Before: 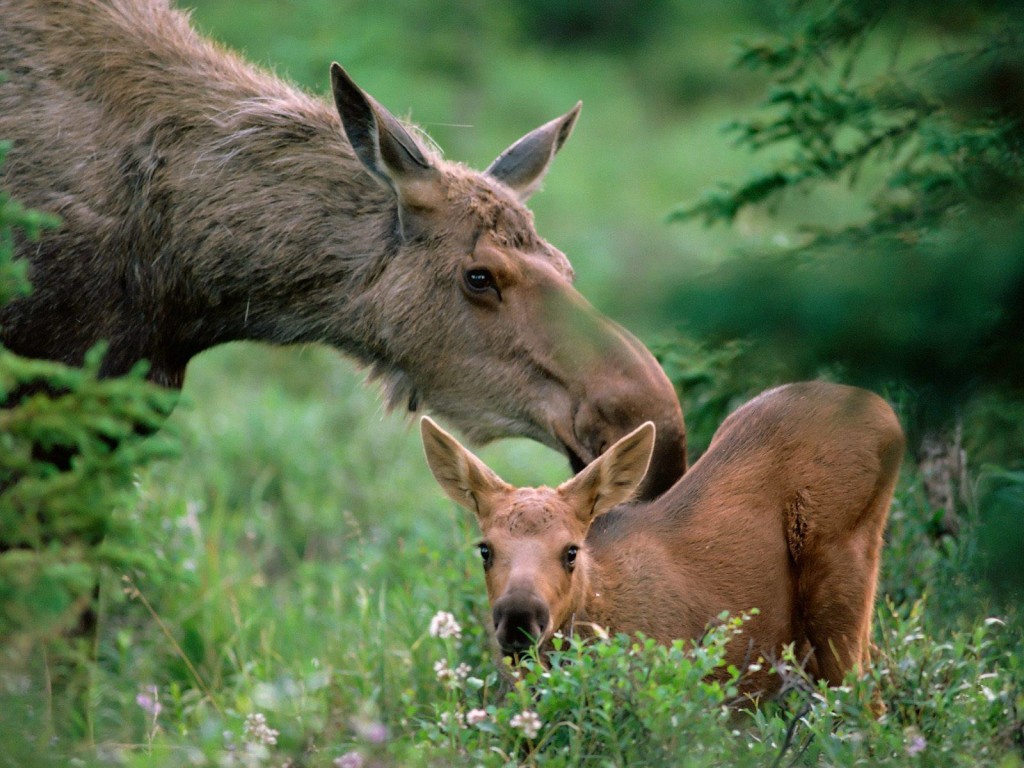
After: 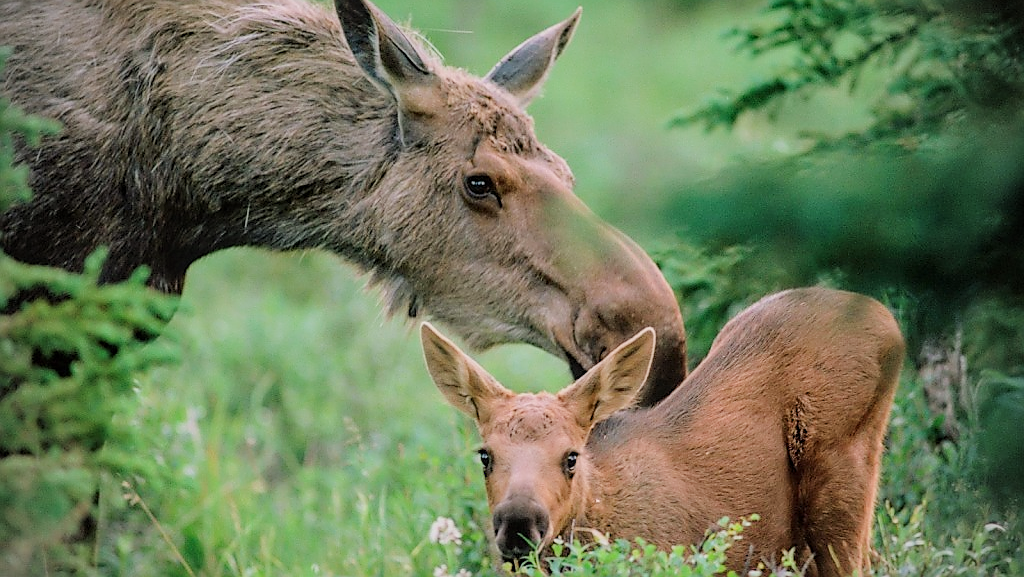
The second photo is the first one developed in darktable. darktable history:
exposure: black level correction -0.004, exposure 0.056 EV, compensate exposure bias true, compensate highlight preservation false
vignetting: on, module defaults
contrast brightness saturation: contrast 0.195, brightness 0.165, saturation 0.224
crop and rotate: top 12.256%, bottom 12.53%
local contrast: on, module defaults
filmic rgb: black relative exposure -7.98 EV, white relative exposure 8.01 EV, hardness 2.47, latitude 9.1%, contrast 0.705, highlights saturation mix 9.72%, shadows ↔ highlights balance 1.37%
sharpen: radius 1.354, amount 1.268, threshold 0.826
